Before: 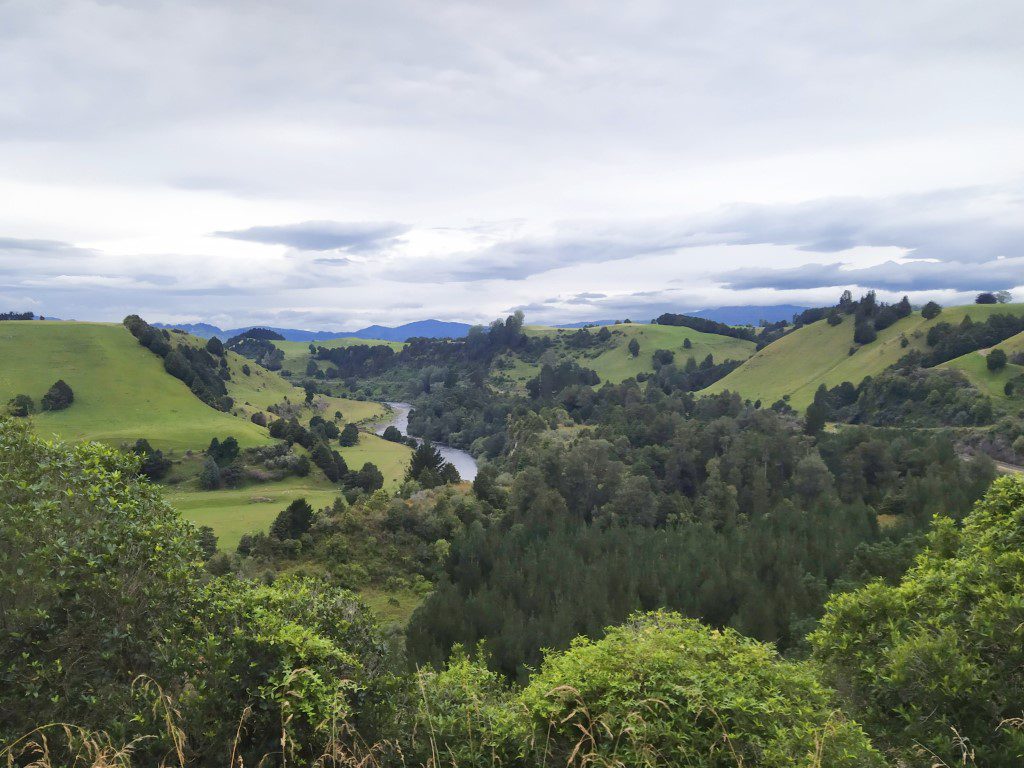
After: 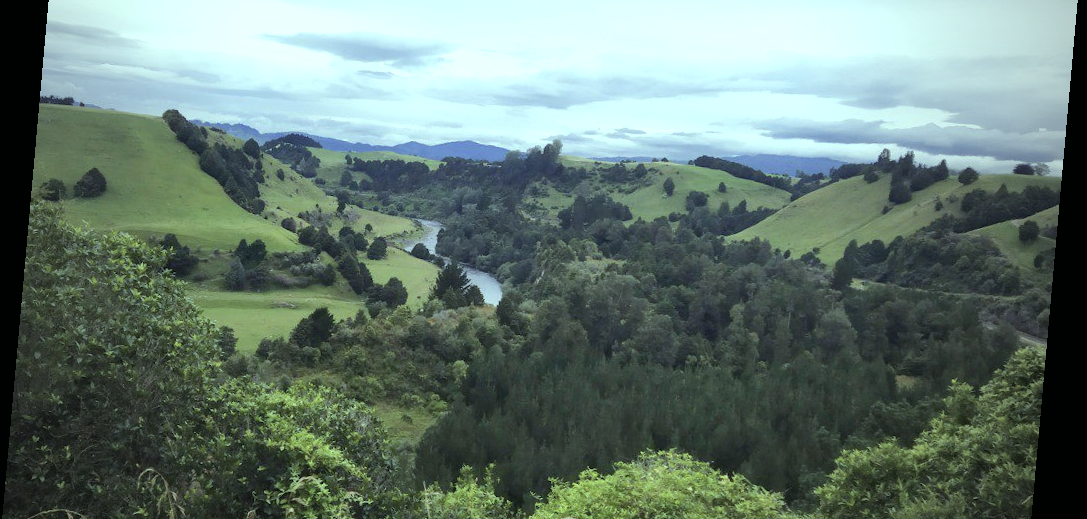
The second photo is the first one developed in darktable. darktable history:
vignetting: fall-off start 72.14%, fall-off radius 108.07%, brightness -0.713, saturation -0.488, center (-0.054, -0.359), width/height ratio 0.729
crop and rotate: top 25.357%, bottom 13.942%
color balance: mode lift, gamma, gain (sRGB), lift [0.997, 0.979, 1.021, 1.011], gamma [1, 1.084, 0.916, 0.998], gain [1, 0.87, 1.13, 1.101], contrast 4.55%, contrast fulcrum 38.24%, output saturation 104.09%
contrast brightness saturation: contrast 0.06, brightness -0.01, saturation -0.23
rotate and perspective: rotation 5.12°, automatic cropping off
